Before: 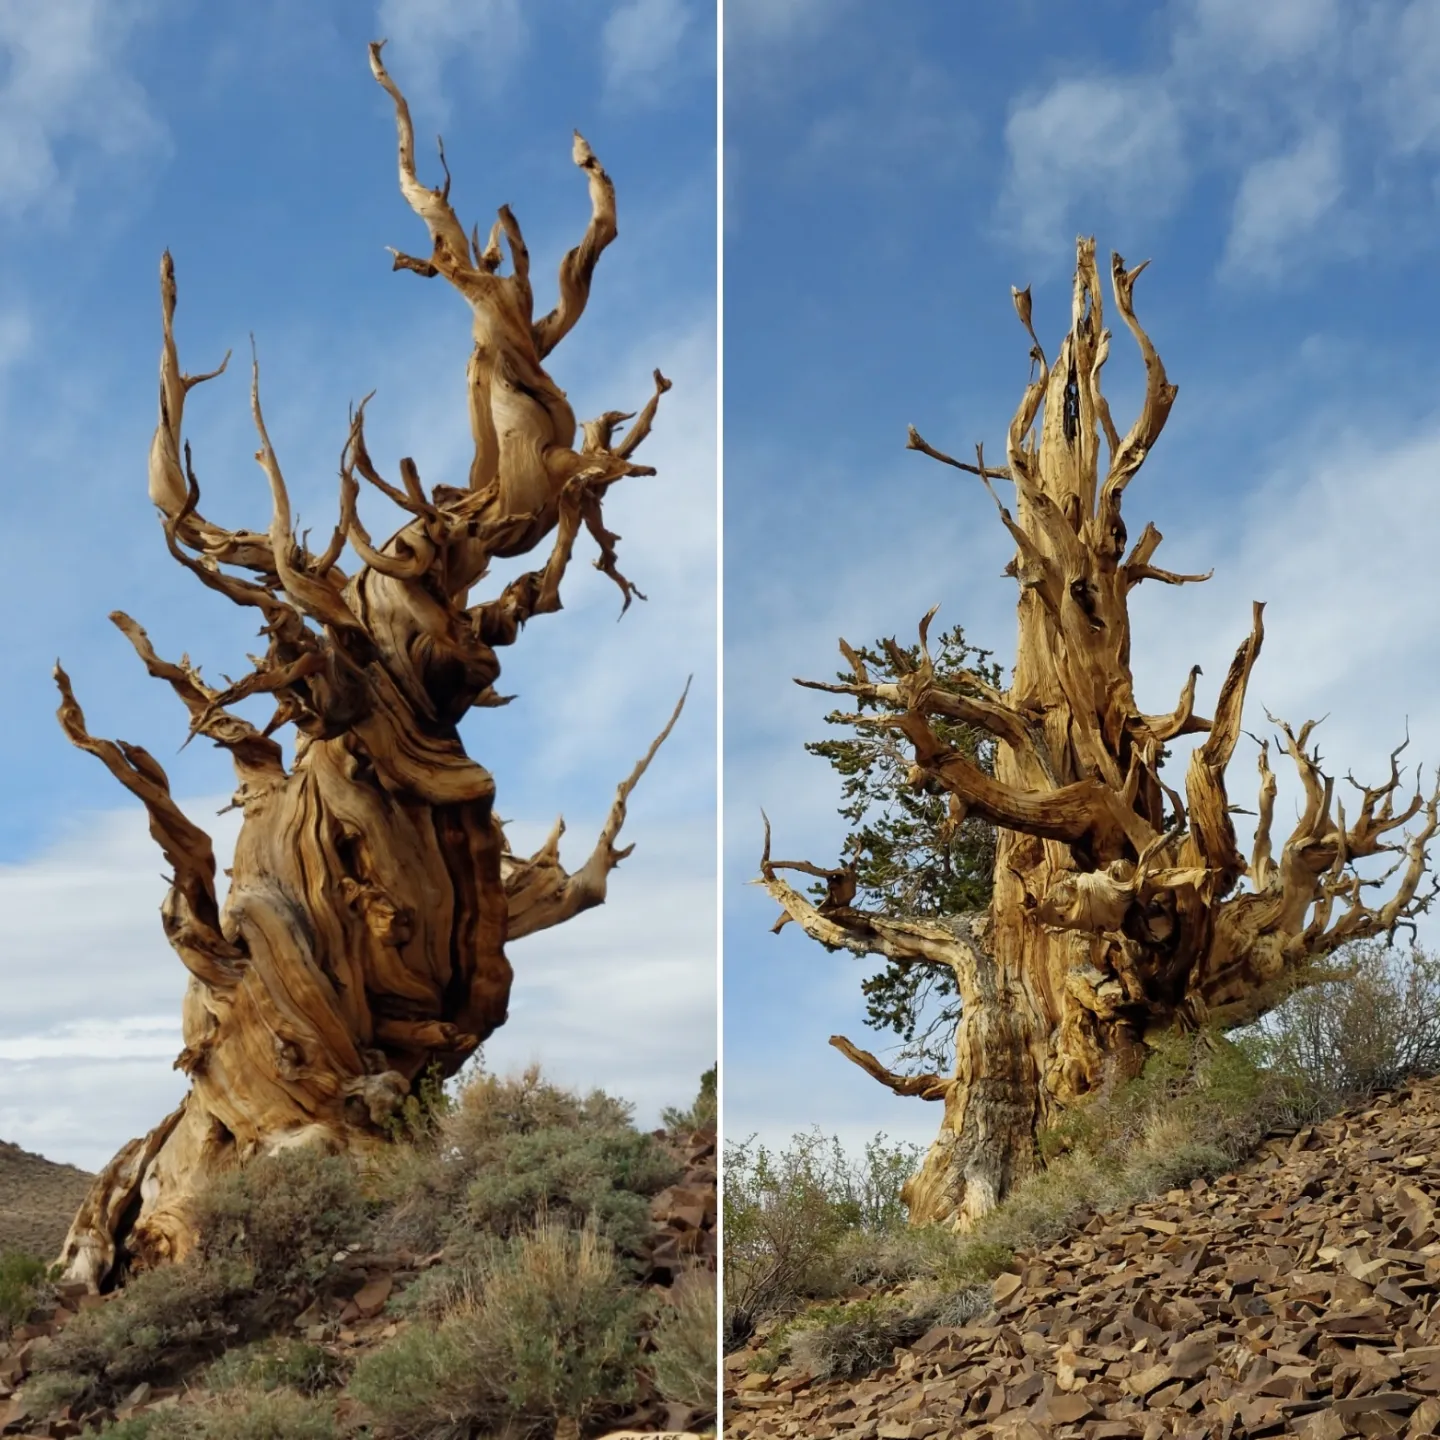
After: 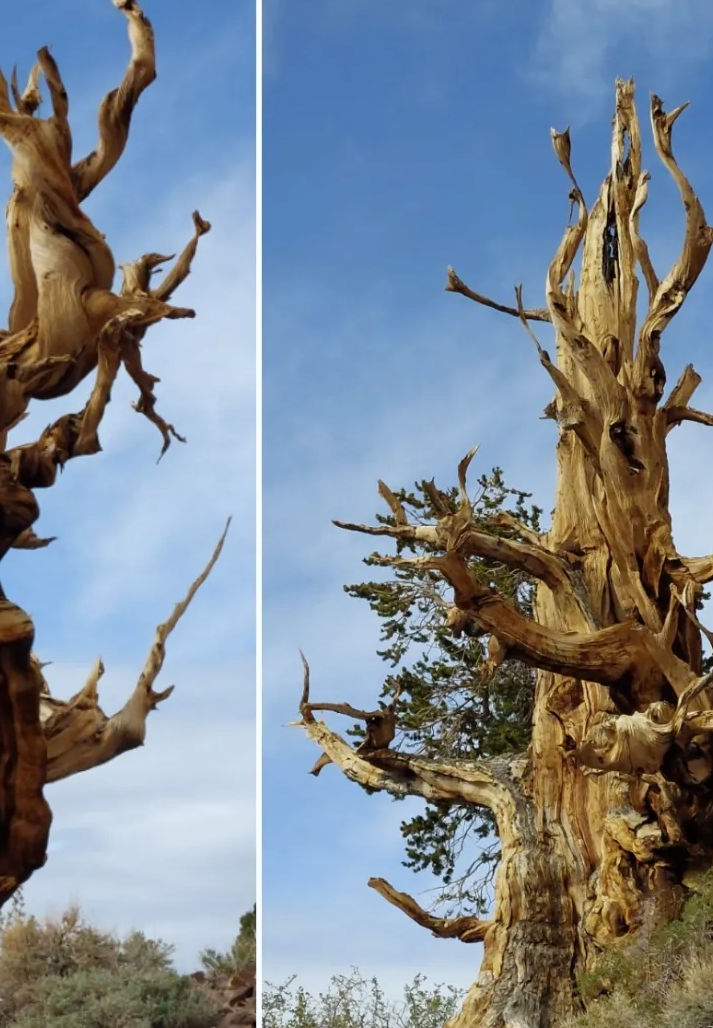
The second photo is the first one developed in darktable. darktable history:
crop: left 32.075%, top 10.976%, right 18.355%, bottom 17.596%
white balance: red 0.976, blue 1.04
